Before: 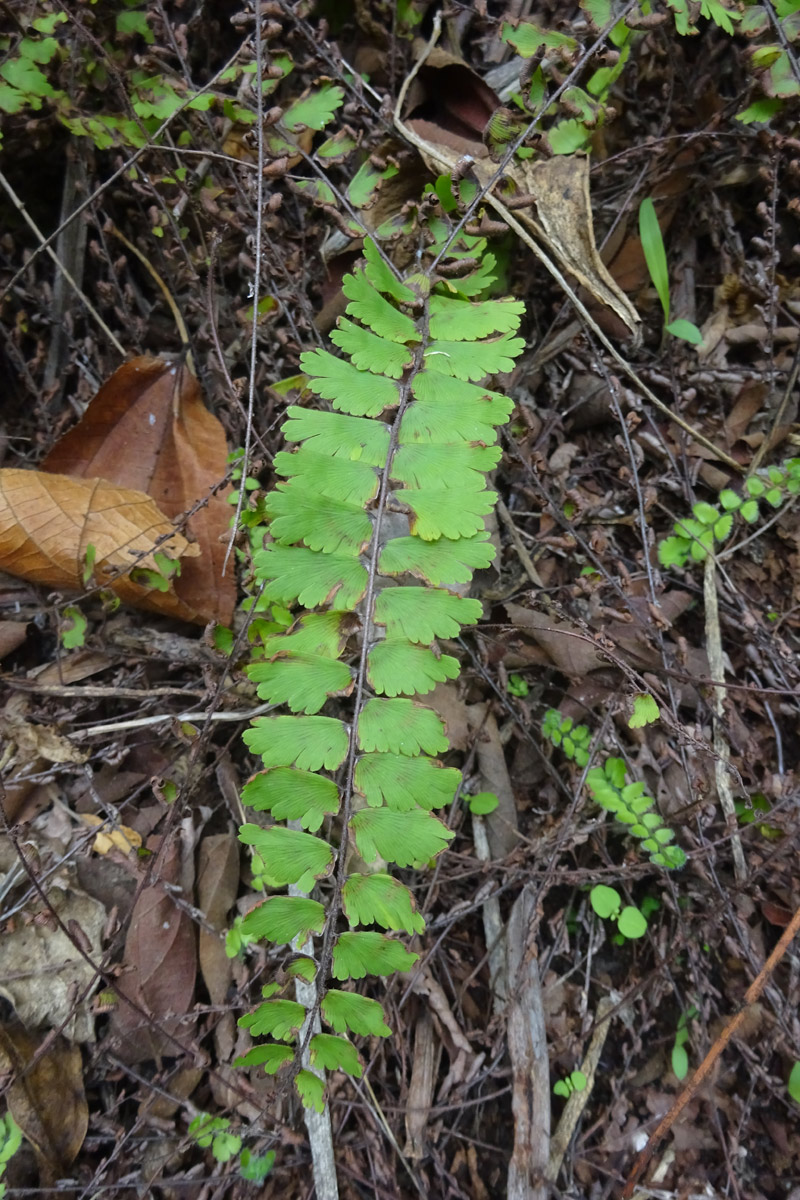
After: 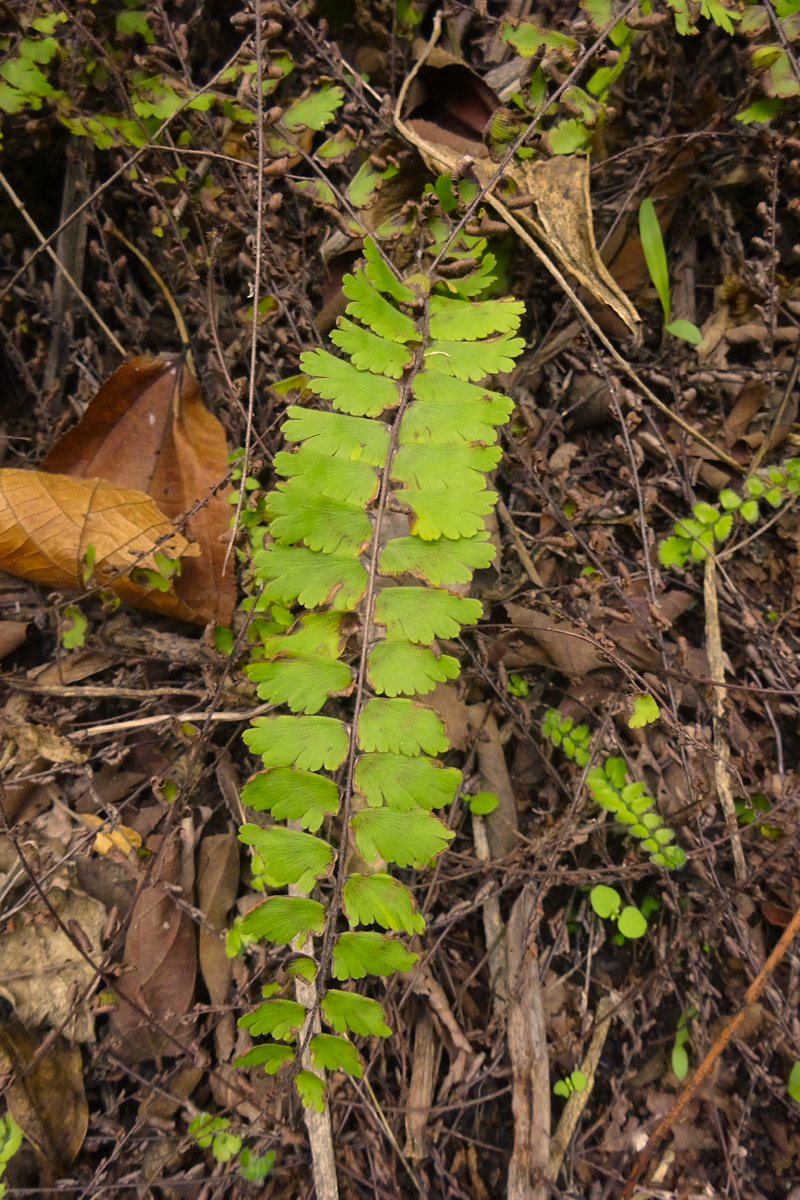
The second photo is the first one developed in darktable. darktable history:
color correction: highlights a* 14.9, highlights b* 30.9
